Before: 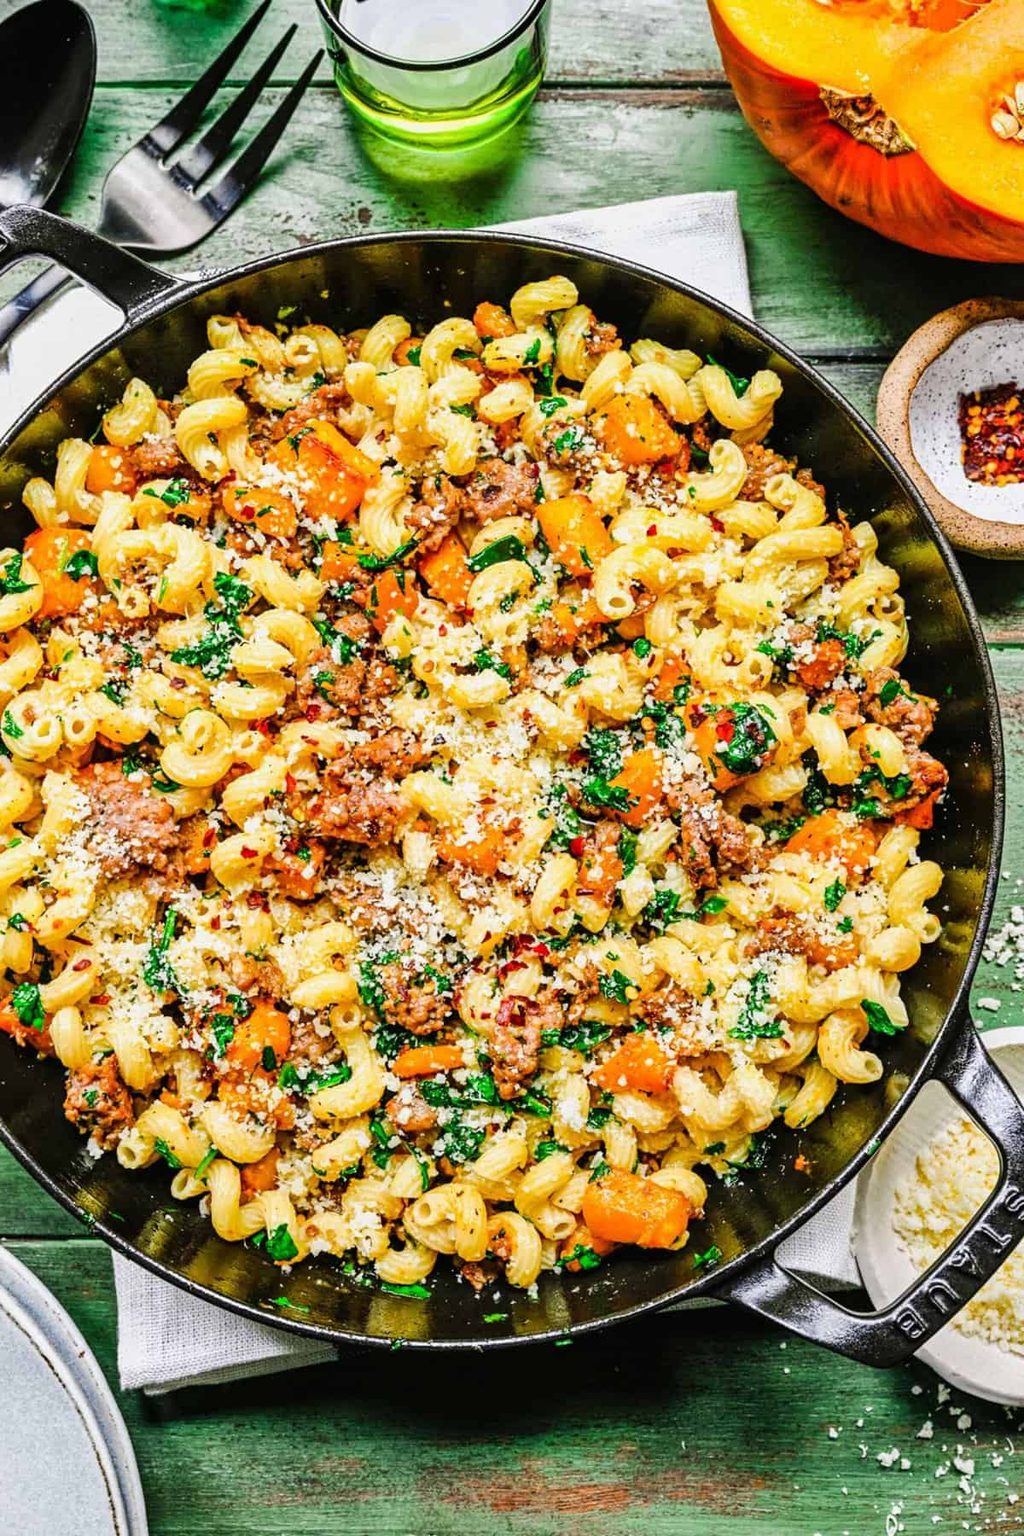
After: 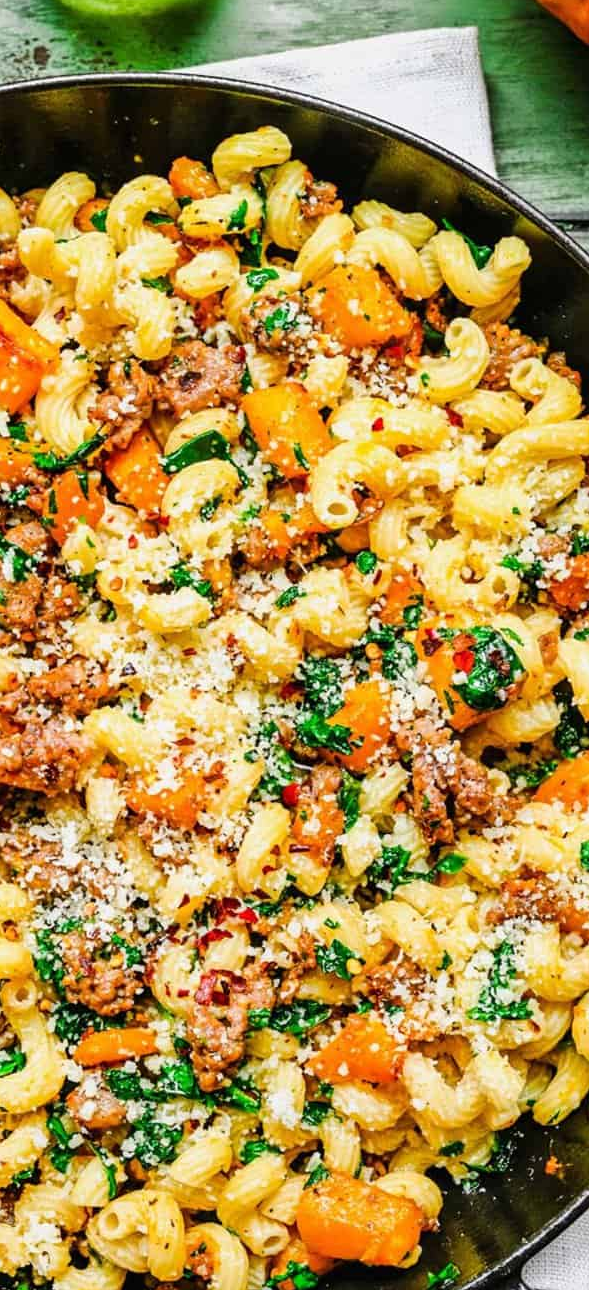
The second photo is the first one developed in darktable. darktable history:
crop: left 32.209%, top 10.968%, right 18.653%, bottom 17.333%
